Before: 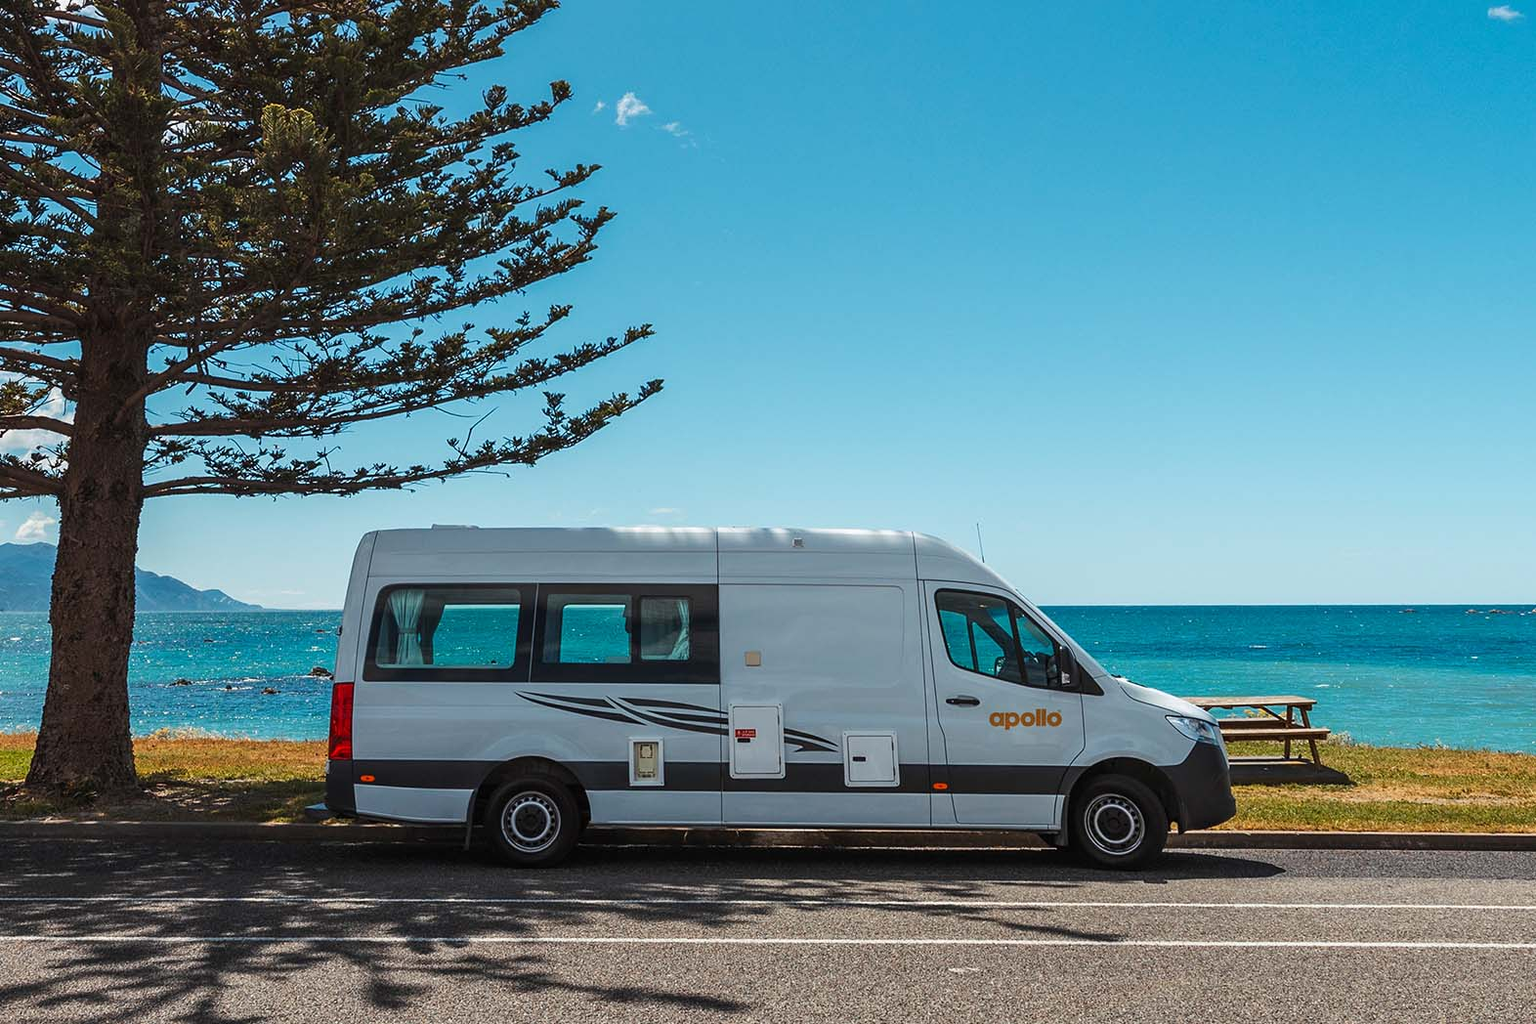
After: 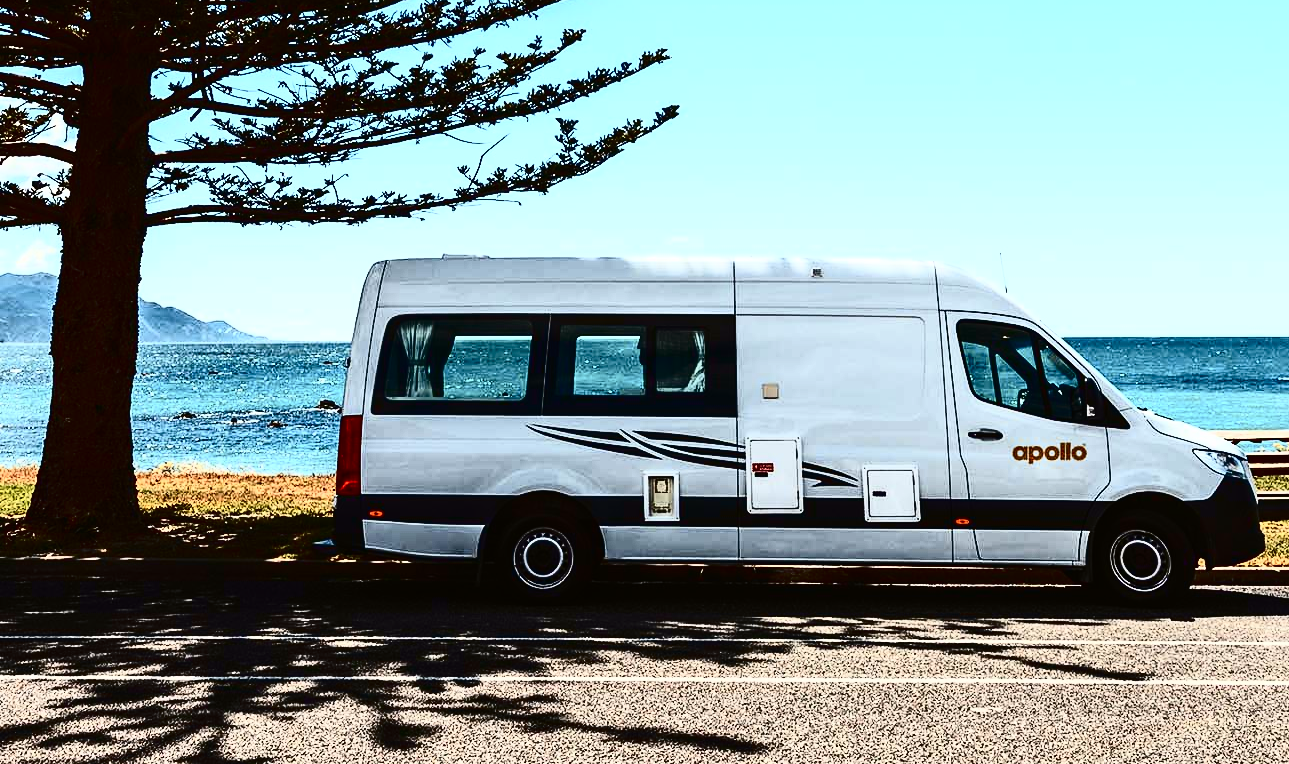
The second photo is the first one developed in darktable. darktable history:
contrast brightness saturation: contrast 0.943, brightness 0.191
tone curve: curves: ch0 [(0, 0.01) (0.058, 0.039) (0.159, 0.117) (0.282, 0.327) (0.45, 0.534) (0.676, 0.751) (0.89, 0.919) (1, 1)]; ch1 [(0, 0) (0.094, 0.081) (0.285, 0.299) (0.385, 0.403) (0.447, 0.455) (0.495, 0.496) (0.544, 0.552) (0.589, 0.612) (0.722, 0.728) (1, 1)]; ch2 [(0, 0) (0.257, 0.217) (0.43, 0.421) (0.498, 0.507) (0.531, 0.544) (0.56, 0.579) (0.625, 0.642) (1, 1)], color space Lab, independent channels, preserve colors none
exposure: exposure -0.071 EV, compensate highlight preservation false
crop: top 27.025%, right 18.002%
